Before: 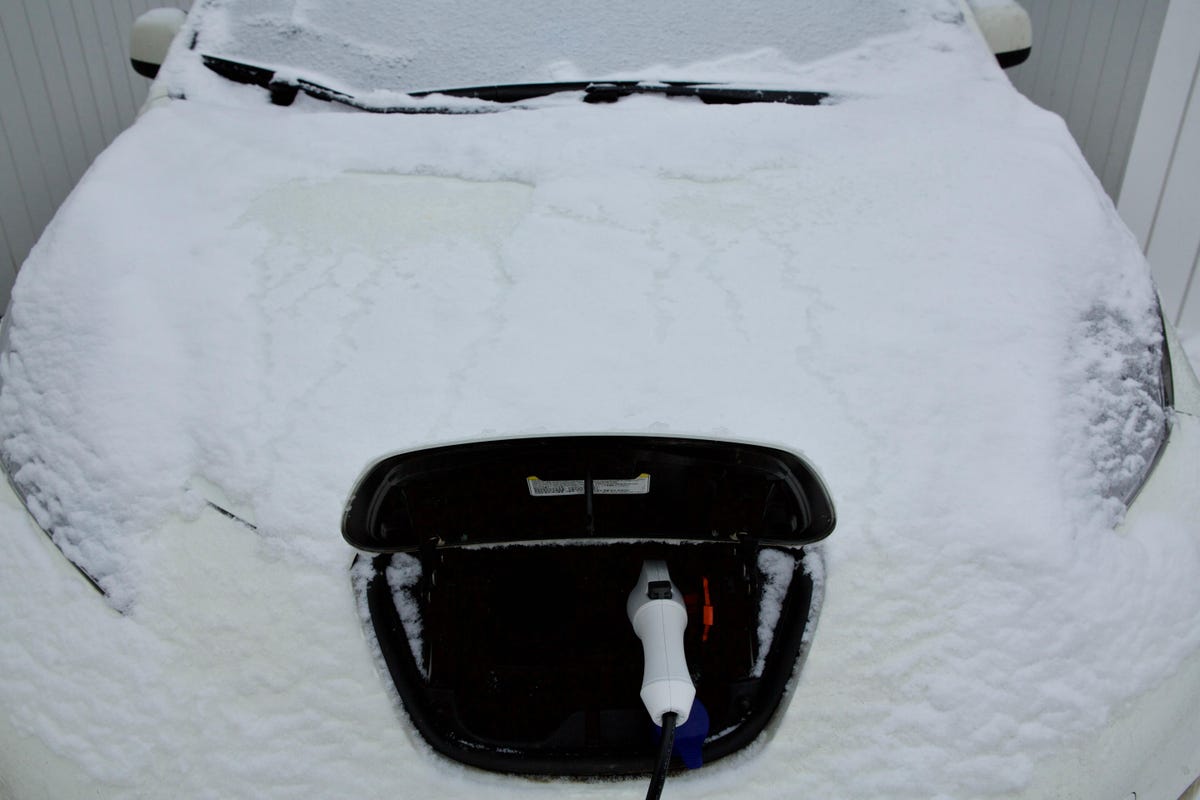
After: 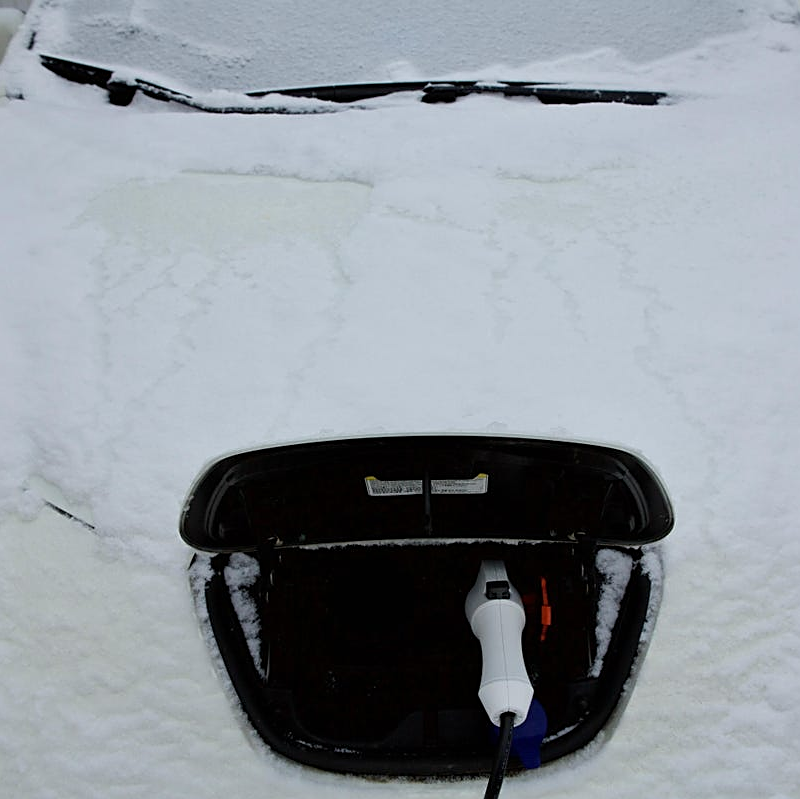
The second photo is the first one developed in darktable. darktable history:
crop and rotate: left 13.537%, right 19.796%
sharpen: on, module defaults
